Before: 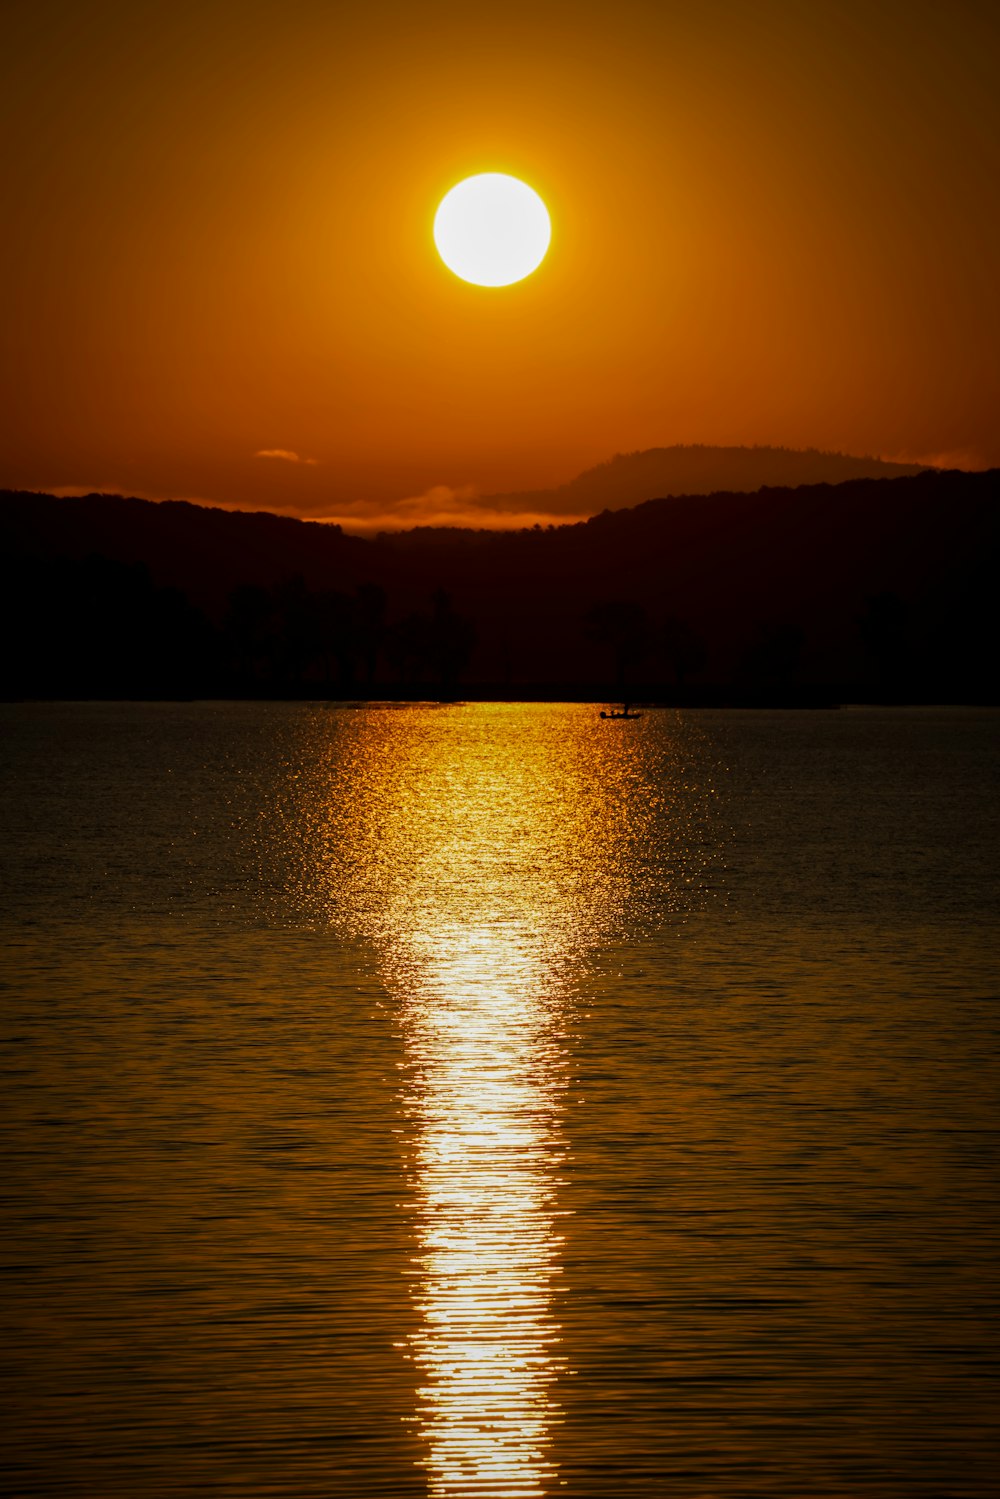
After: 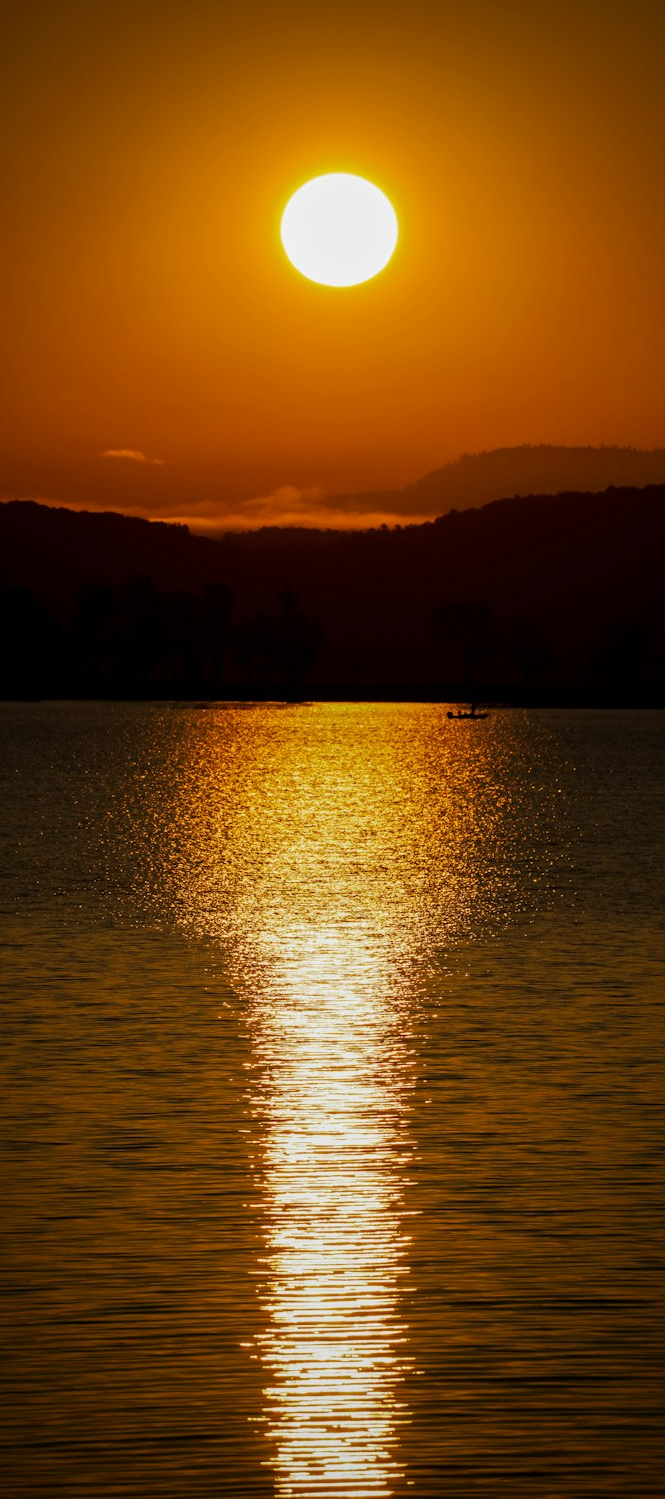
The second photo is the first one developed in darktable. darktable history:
crop and rotate: left 15.371%, right 18.035%
